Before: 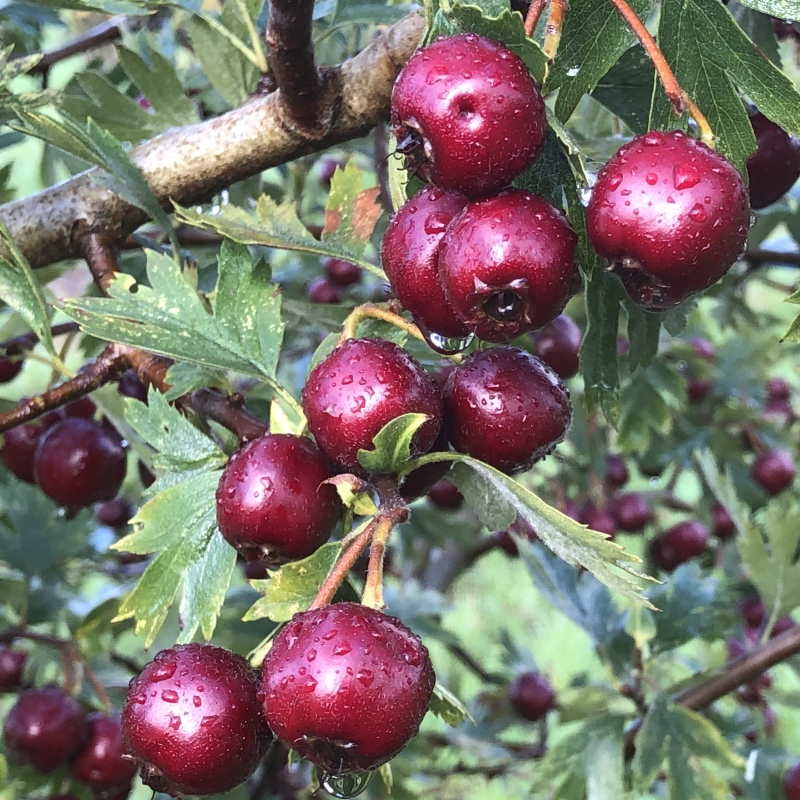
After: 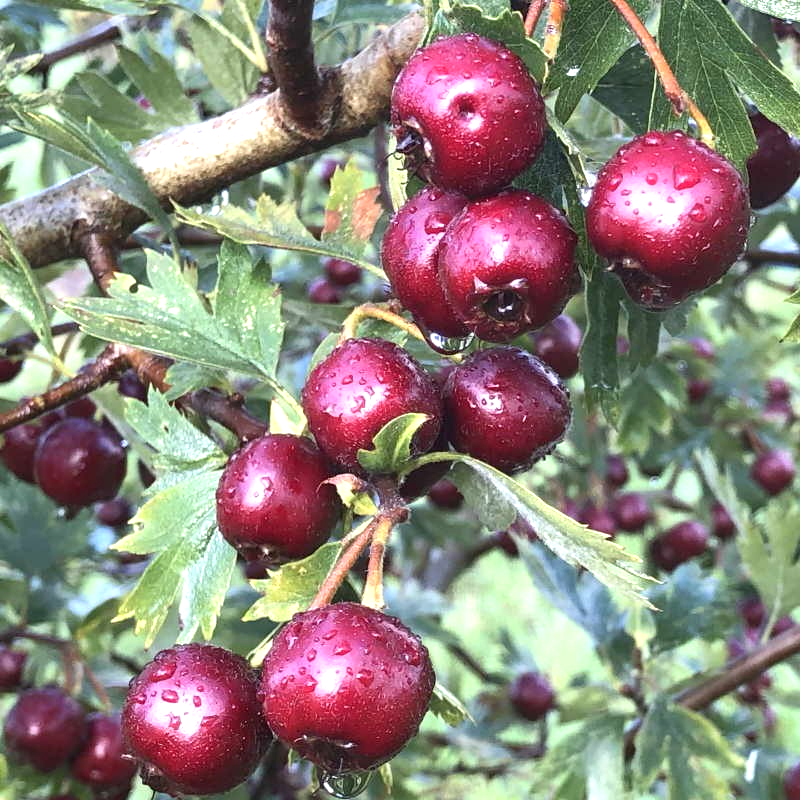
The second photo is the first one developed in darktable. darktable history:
levels: mode automatic, white 99.93%, levels [0.012, 0.367, 0.697]
exposure: black level correction 0.001, exposure 0.499 EV, compensate exposure bias true, compensate highlight preservation false
